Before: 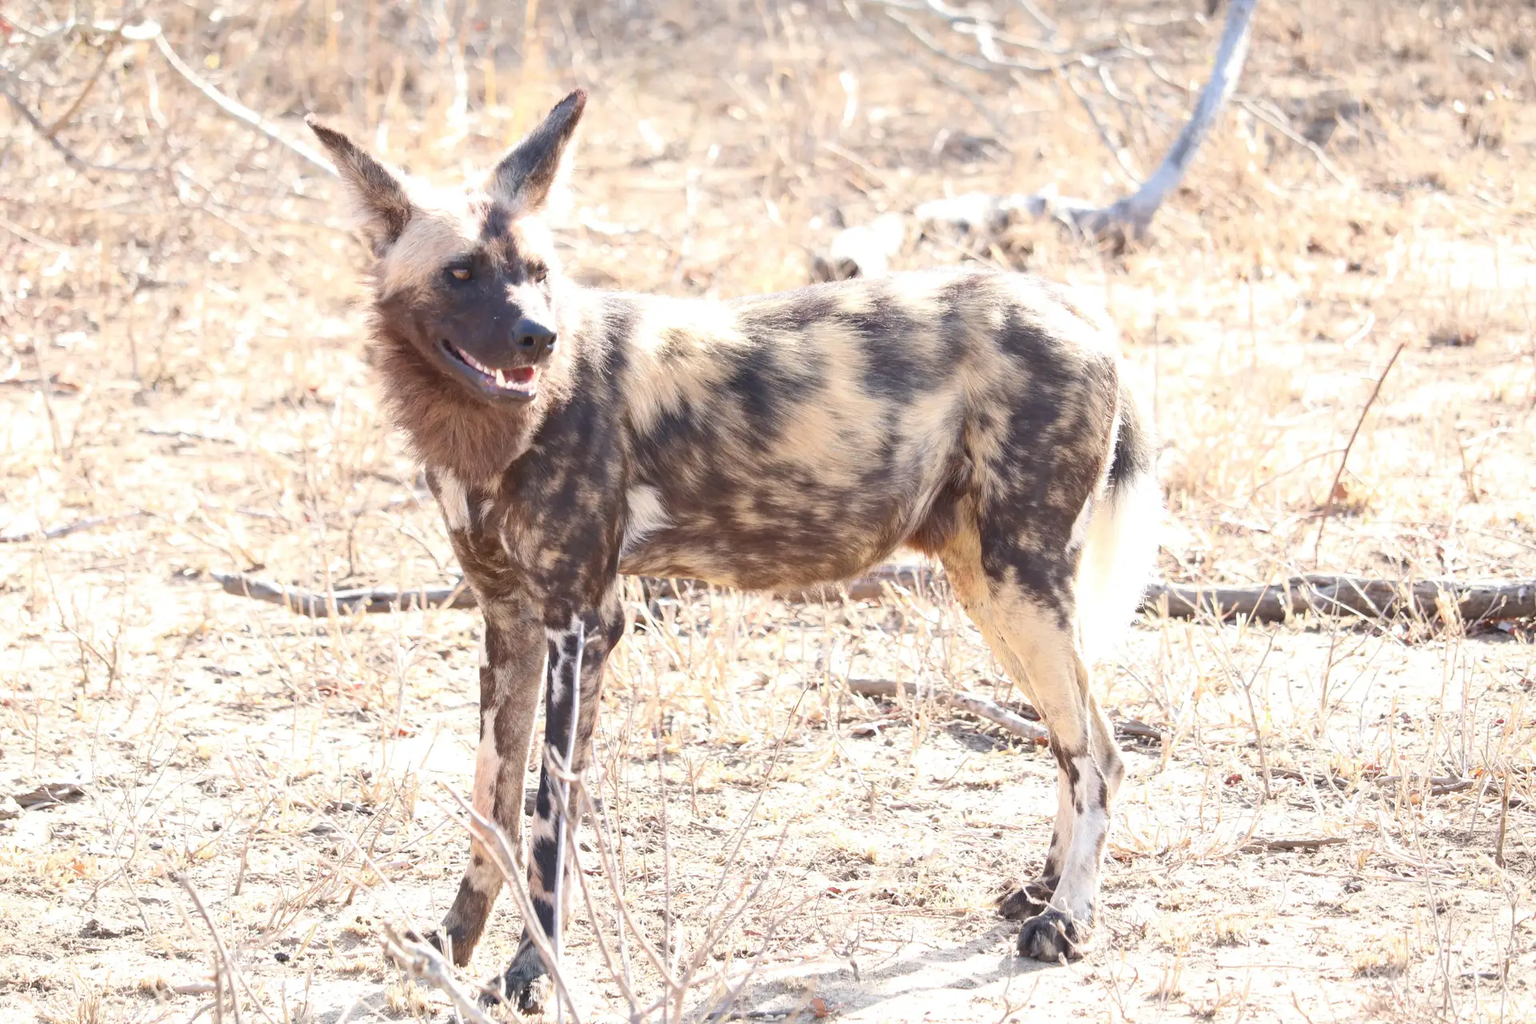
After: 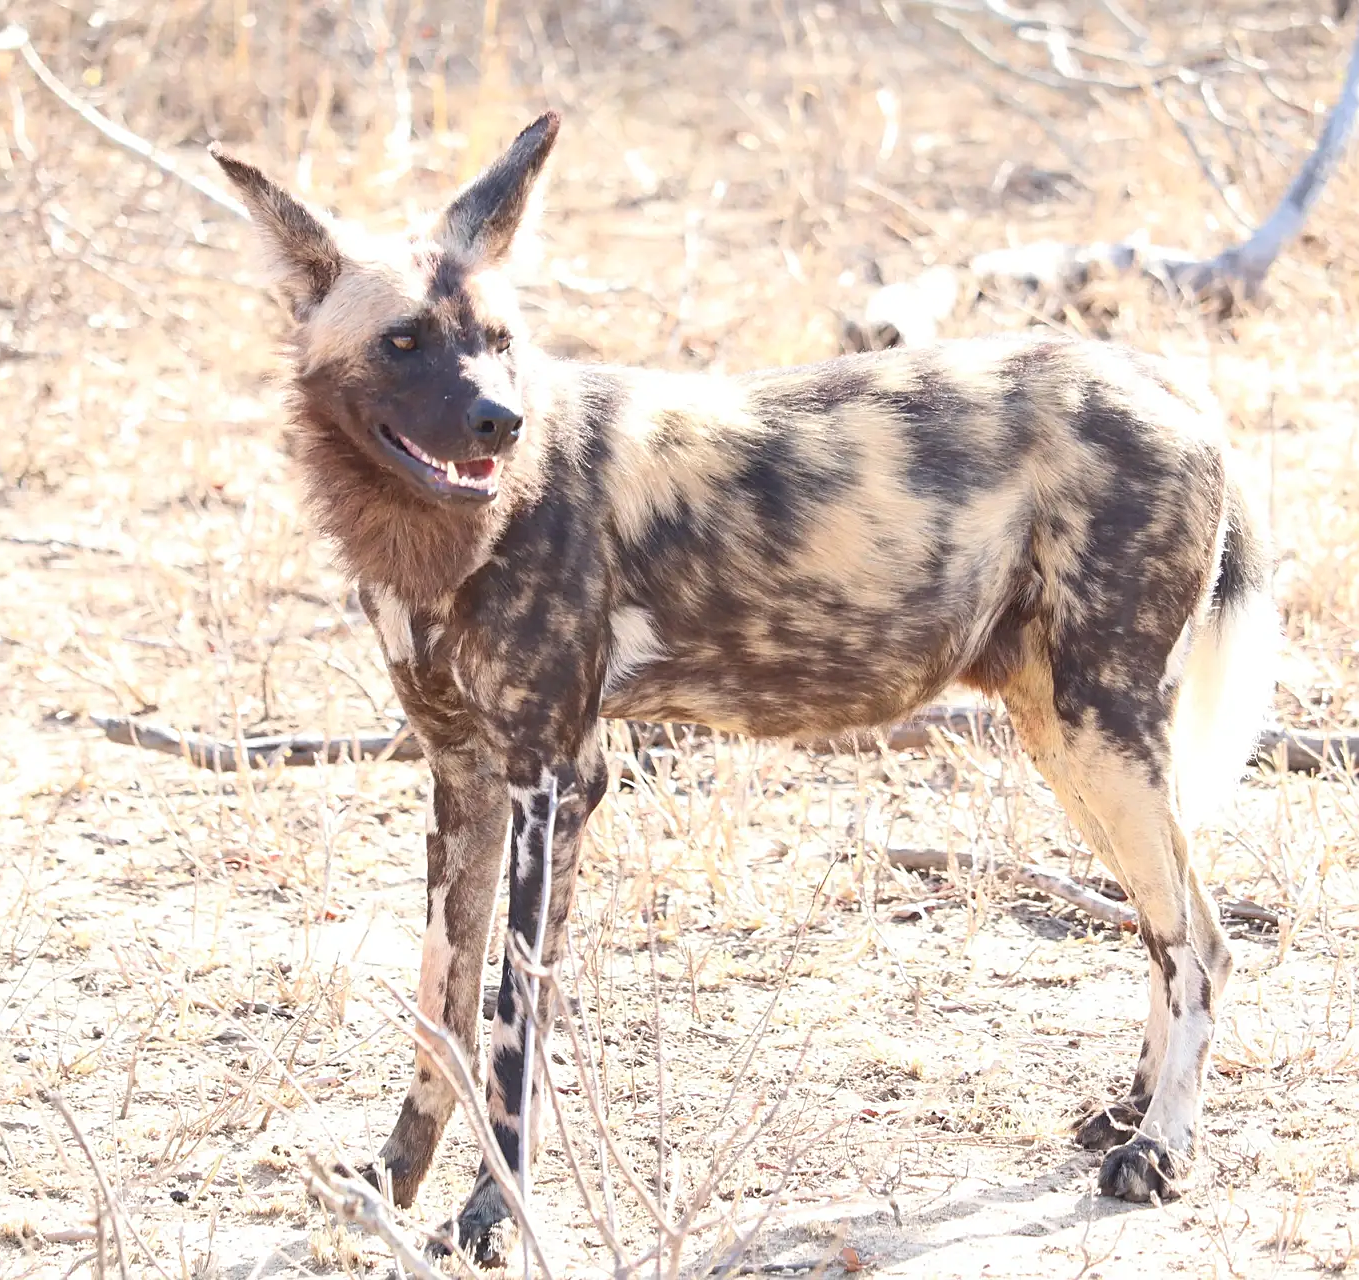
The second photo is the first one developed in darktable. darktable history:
crop and rotate: left 9.061%, right 20.142%
sharpen: on, module defaults
base curve: curves: ch0 [(0, 0) (0.472, 0.508) (1, 1)]
